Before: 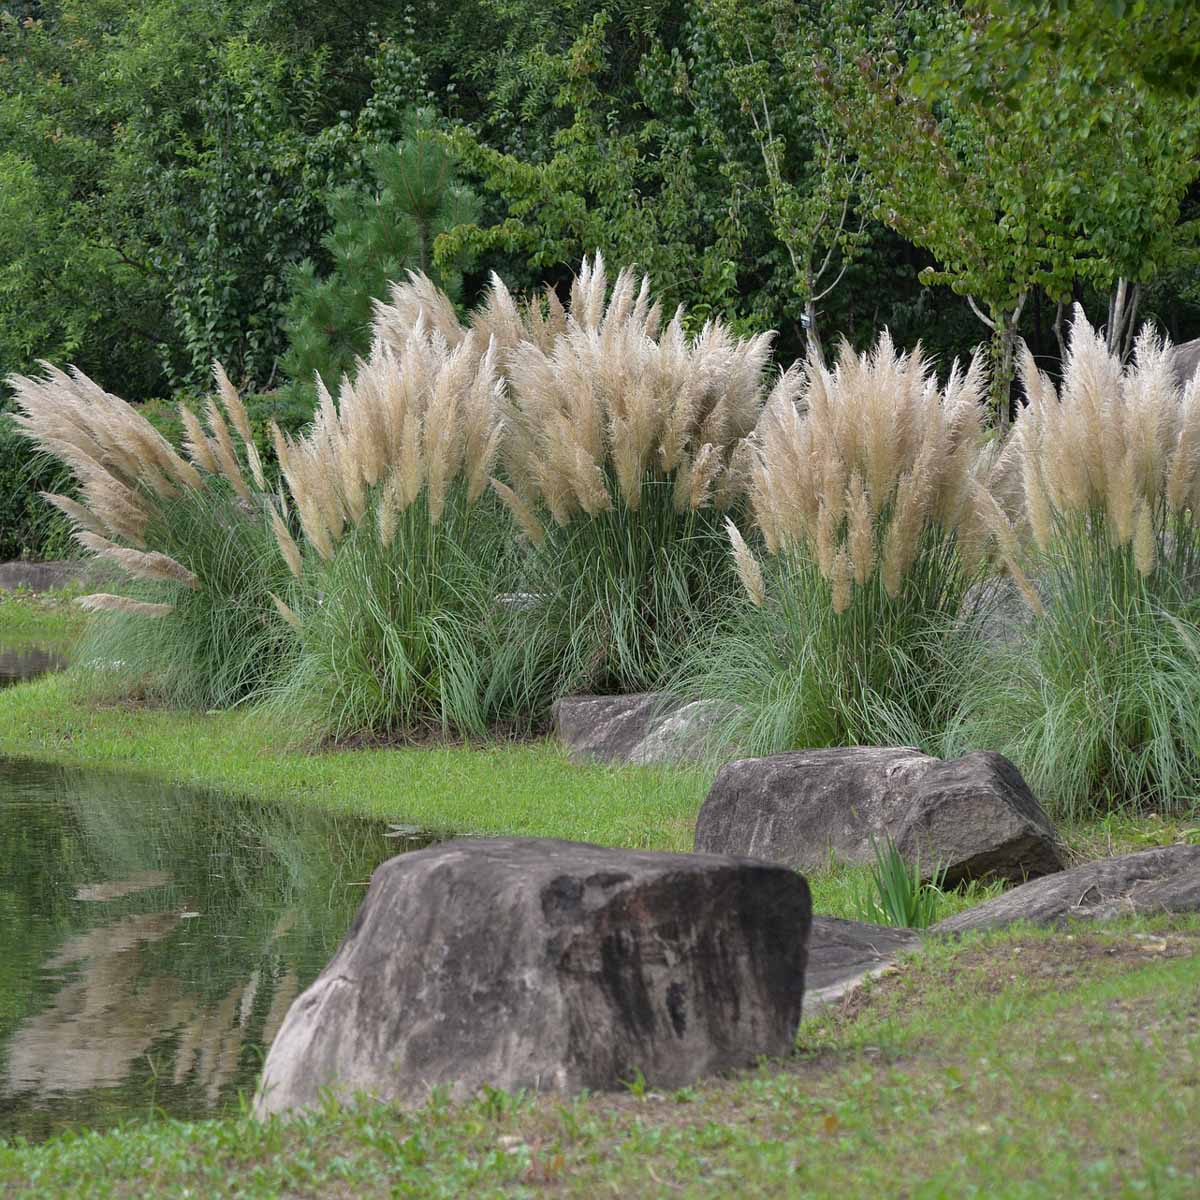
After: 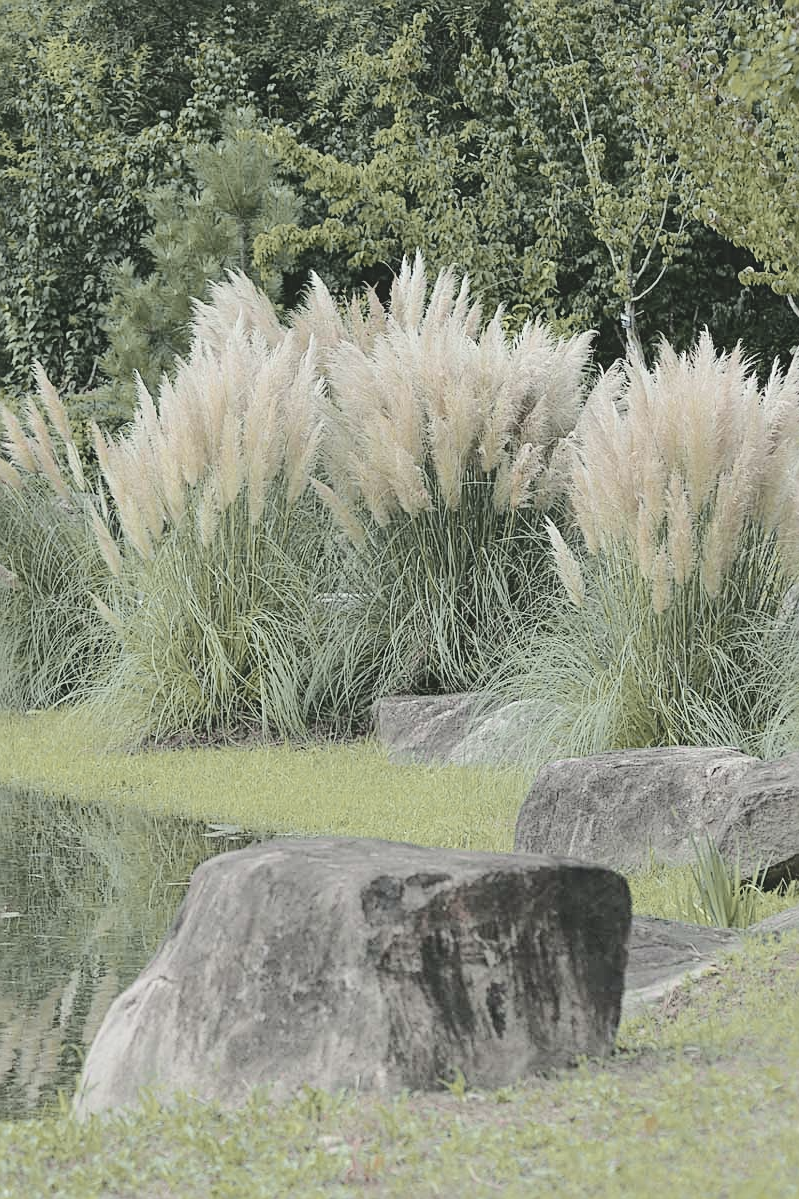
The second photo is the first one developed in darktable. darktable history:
contrast brightness saturation: contrast -0.26, saturation -0.43
contrast equalizer: y [[0.5, 0.5, 0.468, 0.5, 0.5, 0.5], [0.5 ×6], [0.5 ×6], [0 ×6], [0 ×6]]
tone curve: curves: ch0 [(0, 0) (0.21, 0.21) (0.43, 0.586) (0.65, 0.793) (1, 1)]; ch1 [(0, 0) (0.382, 0.447) (0.492, 0.484) (0.544, 0.547) (0.583, 0.578) (0.599, 0.595) (0.67, 0.673) (1, 1)]; ch2 [(0, 0) (0.411, 0.382) (0.492, 0.5) (0.531, 0.534) (0.56, 0.573) (0.599, 0.602) (0.696, 0.693) (1, 1)], color space Lab, independent channels, preserve colors none
crop and rotate: left 15.055%, right 18.278%
sharpen: on, module defaults
